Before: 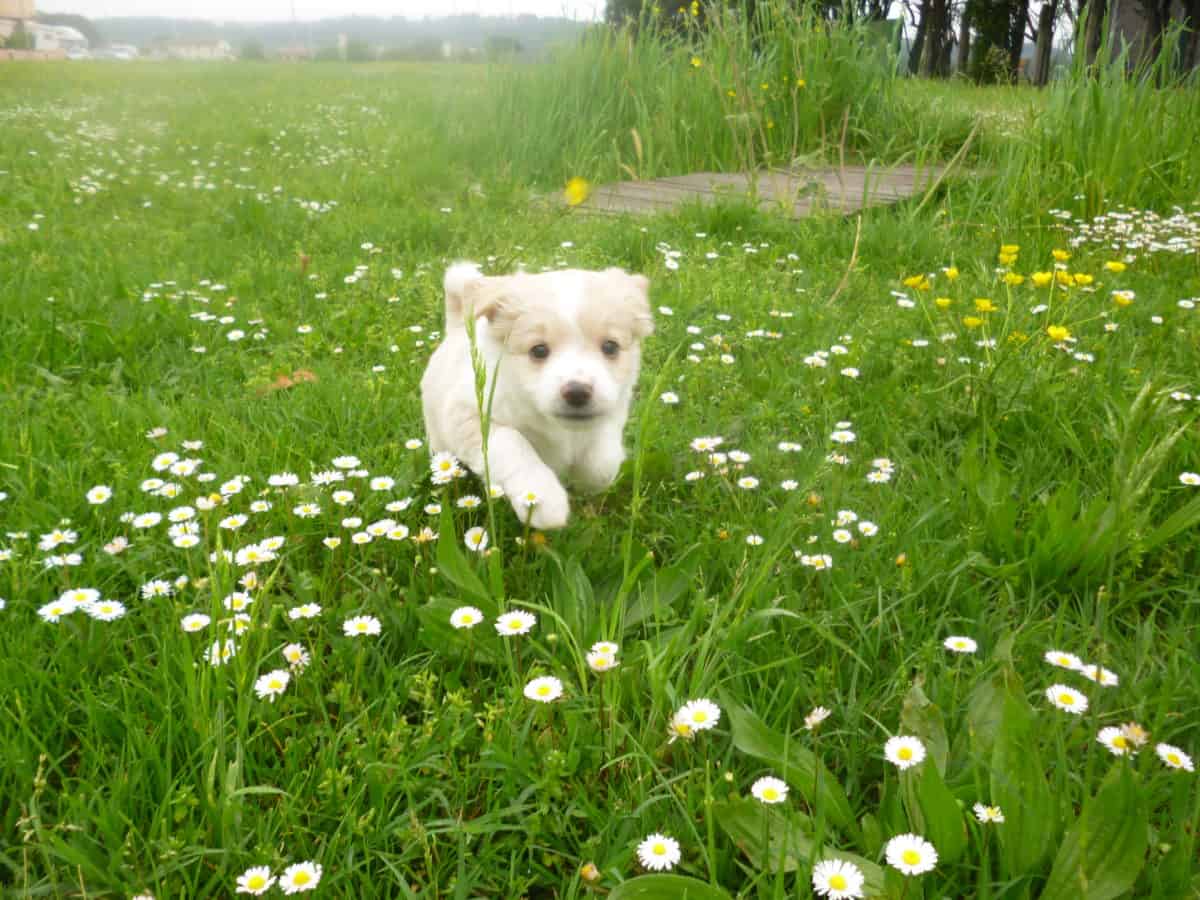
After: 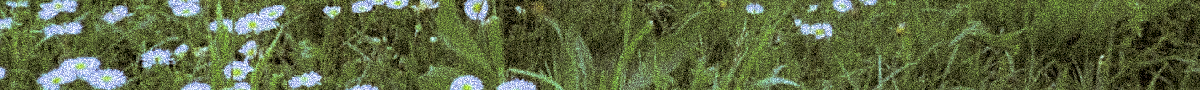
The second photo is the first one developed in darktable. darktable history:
crop and rotate: top 59.084%, bottom 30.916%
sharpen: radius 1.272, amount 0.305, threshold 0
filmic rgb: white relative exposure 3.85 EV, hardness 4.3
white balance: red 0.766, blue 1.537
grain: coarseness 3.75 ISO, strength 100%, mid-tones bias 0%
color correction: highlights a* -0.482, highlights b* 0.161, shadows a* 4.66, shadows b* 20.72
split-toning: shadows › saturation 0.2
